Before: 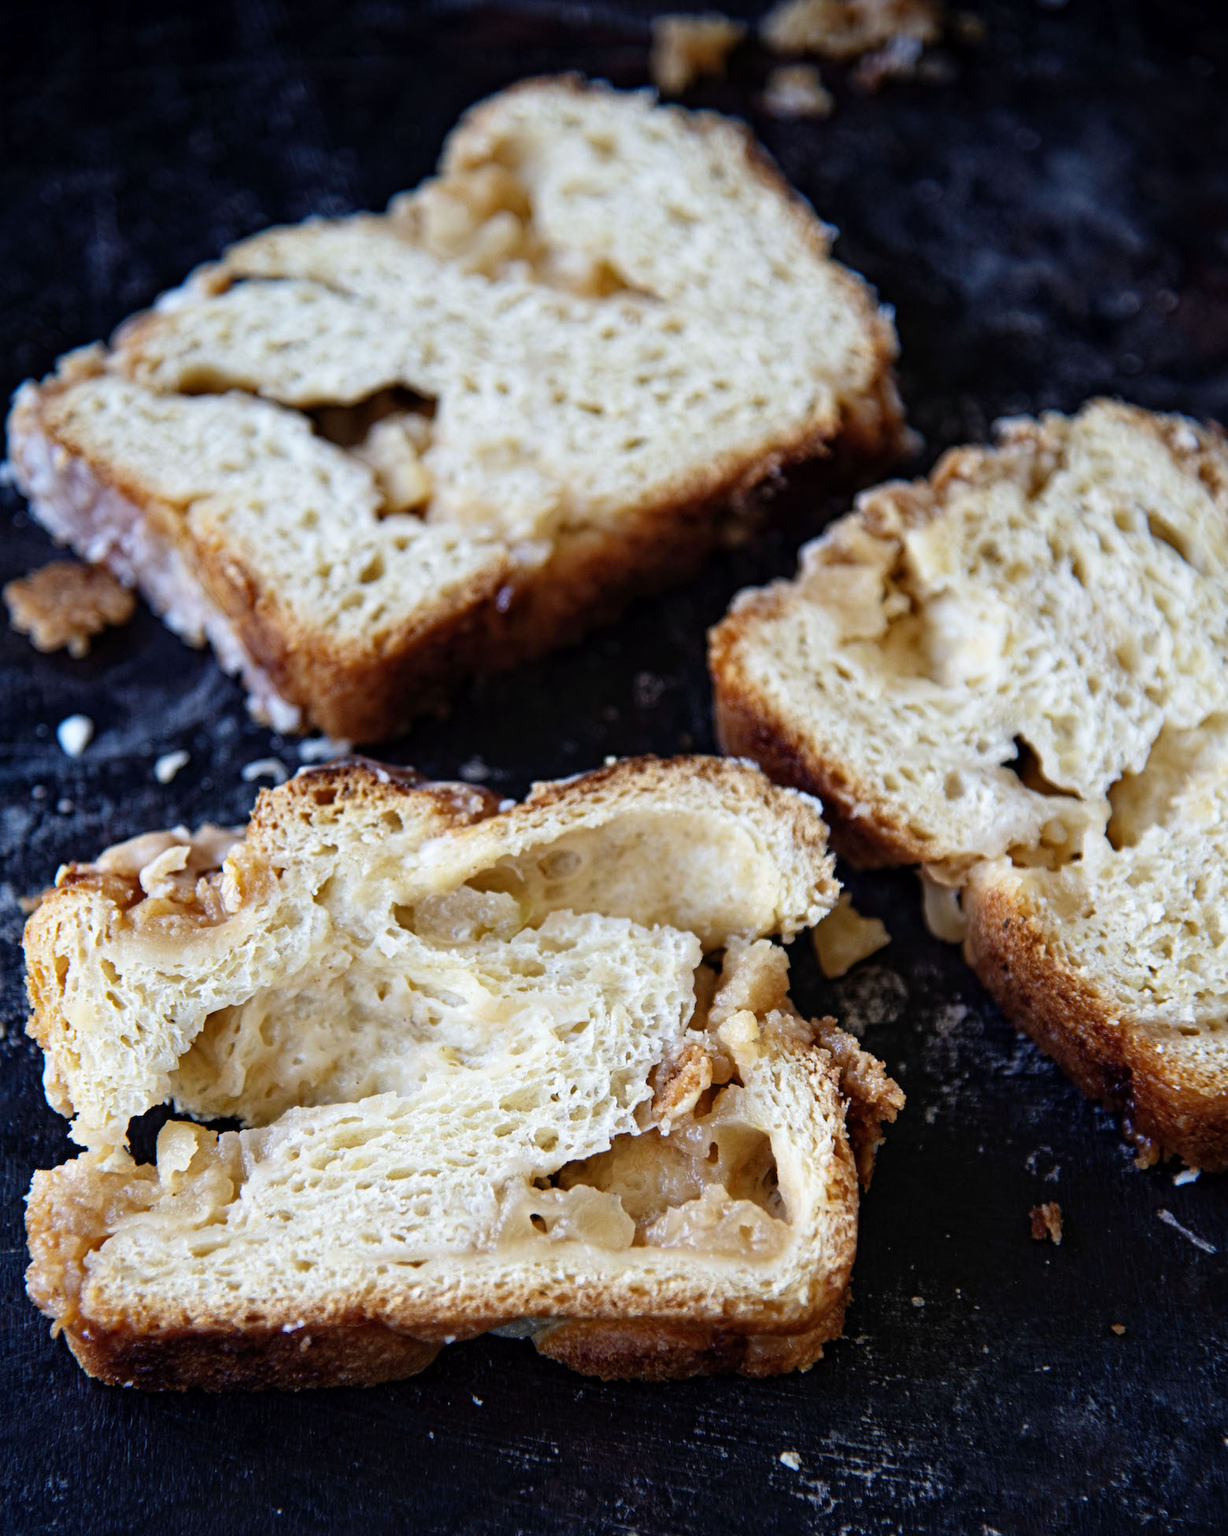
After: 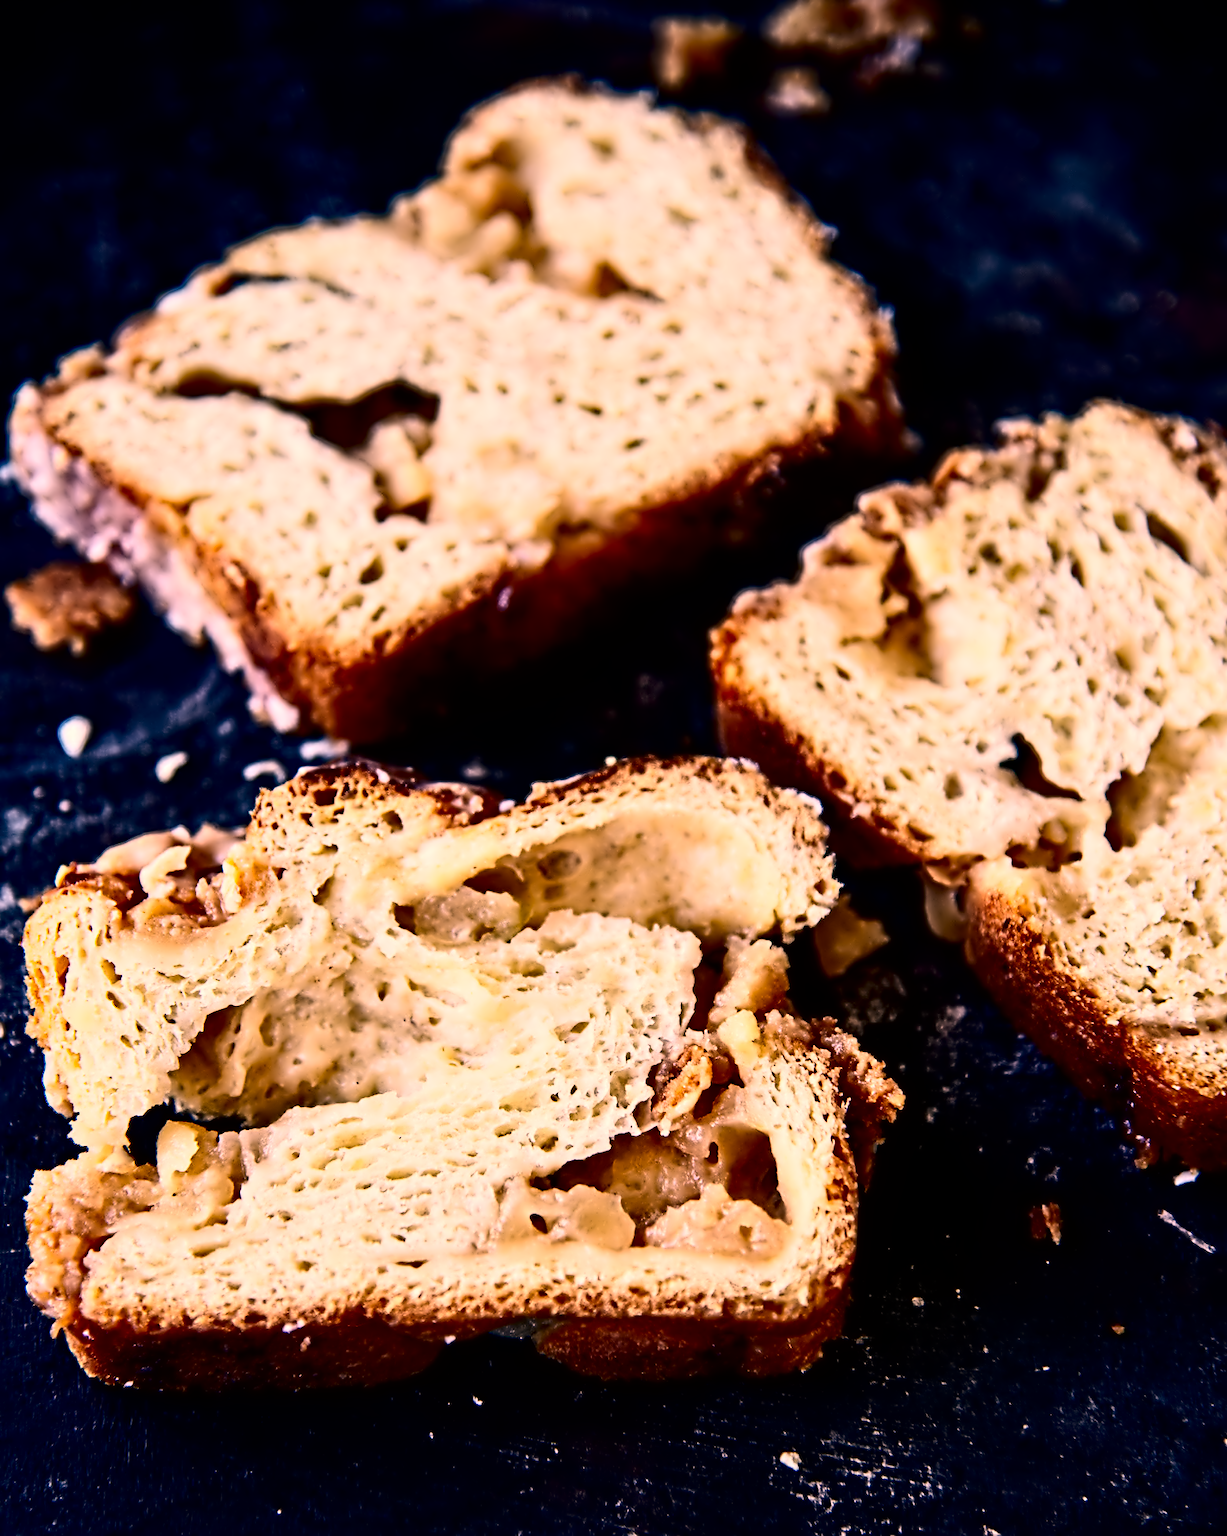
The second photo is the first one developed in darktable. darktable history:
contrast equalizer: octaves 7, y [[0.5, 0.542, 0.583, 0.625, 0.667, 0.708], [0.5 ×6], [0.5 ×6], [0, 0.033, 0.067, 0.1, 0.133, 0.167], [0, 0.05, 0.1, 0.15, 0.2, 0.25]]
contrast brightness saturation: contrast 0.32, brightness -0.08, saturation 0.17
color correction: highlights a* 21.88, highlights b* 22.25
